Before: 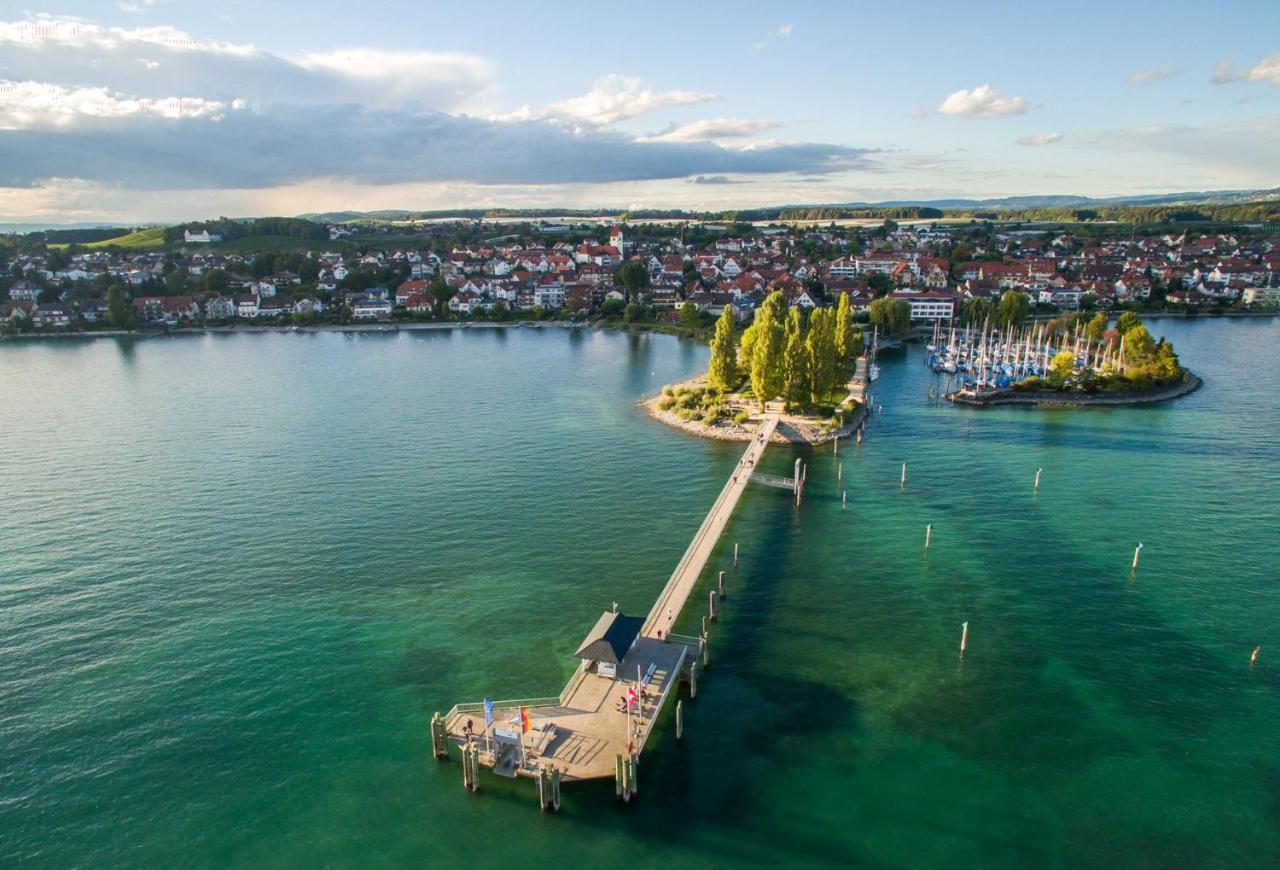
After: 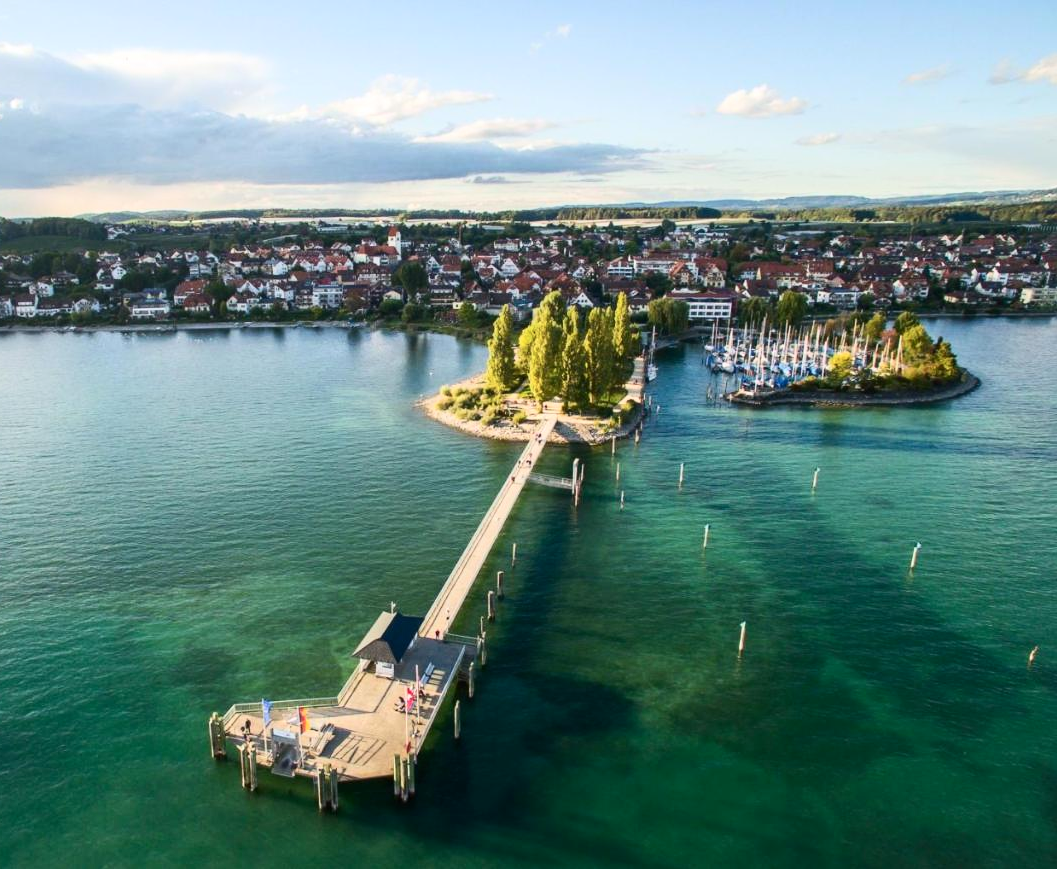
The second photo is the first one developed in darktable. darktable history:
contrast brightness saturation: contrast 0.235, brightness 0.086
crop: left 17.348%, bottom 0.017%
